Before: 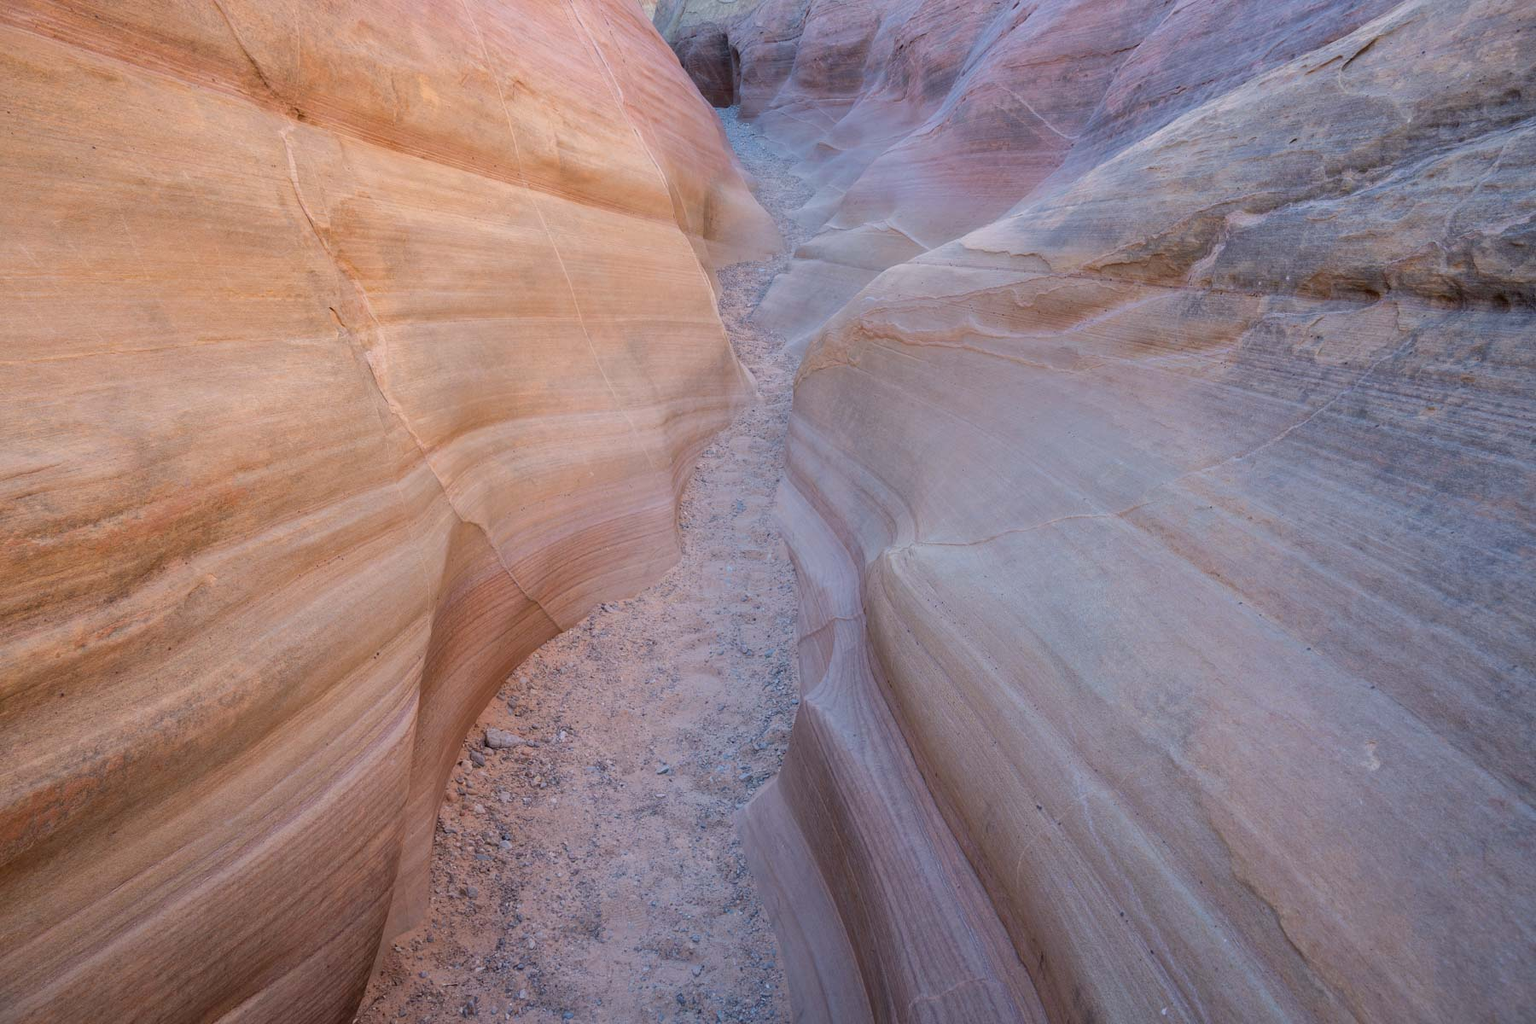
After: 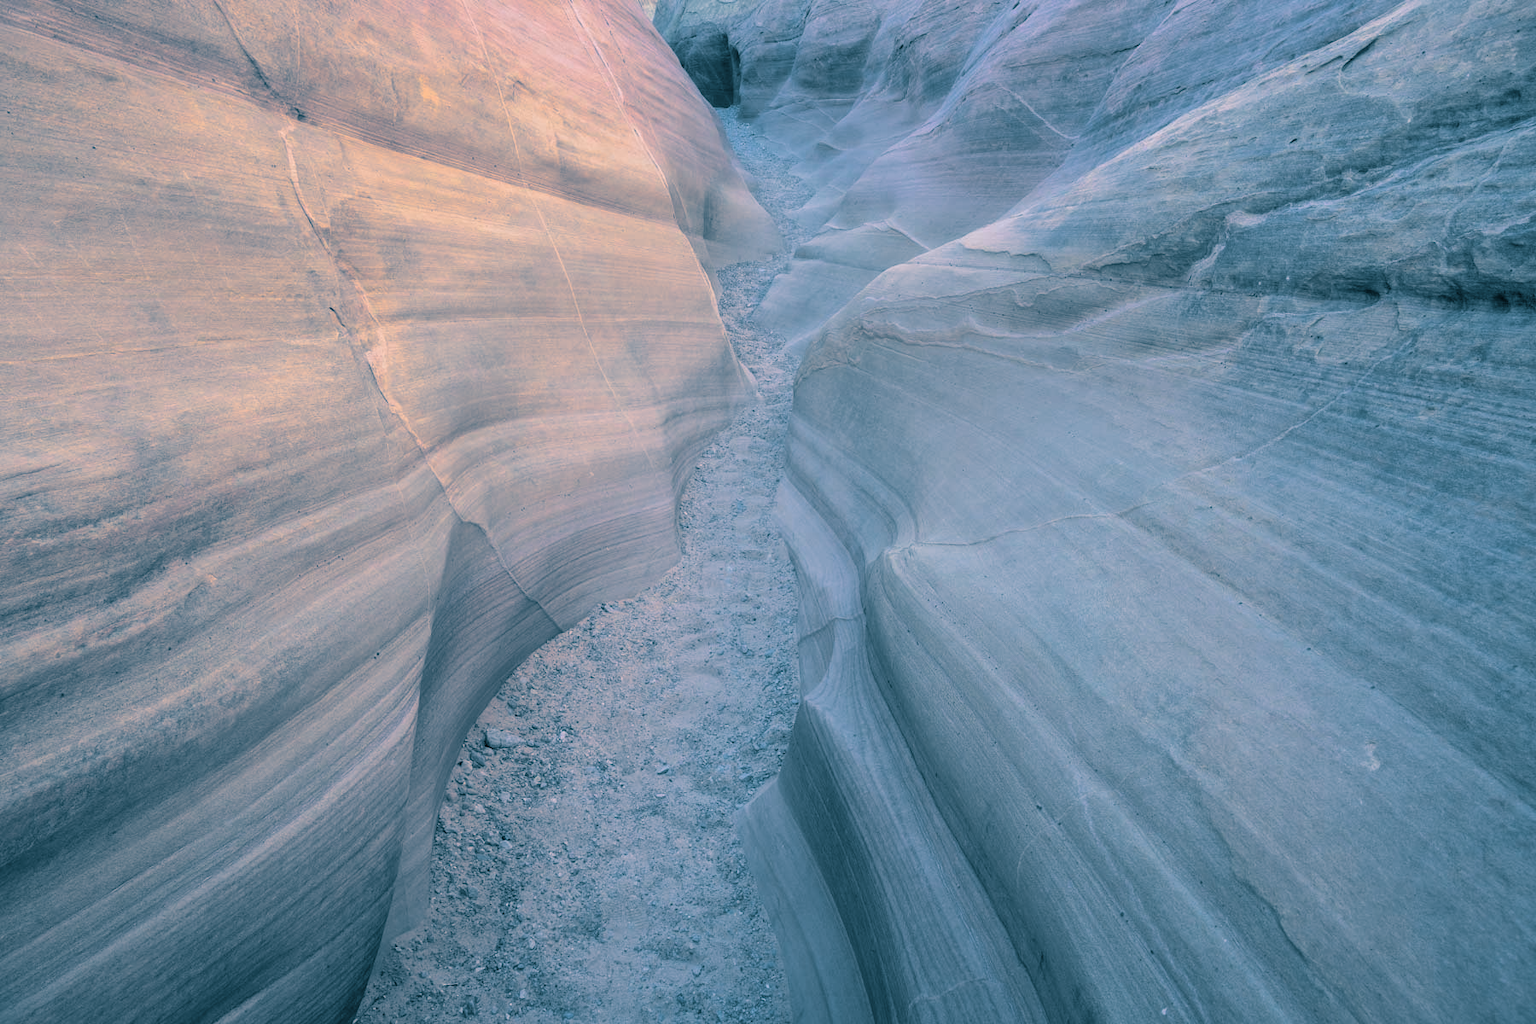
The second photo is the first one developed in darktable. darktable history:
exposure: black level correction 0, exposure 0.2 EV, compensate exposure bias true, compensate highlight preservation false
split-toning: shadows › hue 212.4°, balance -70
